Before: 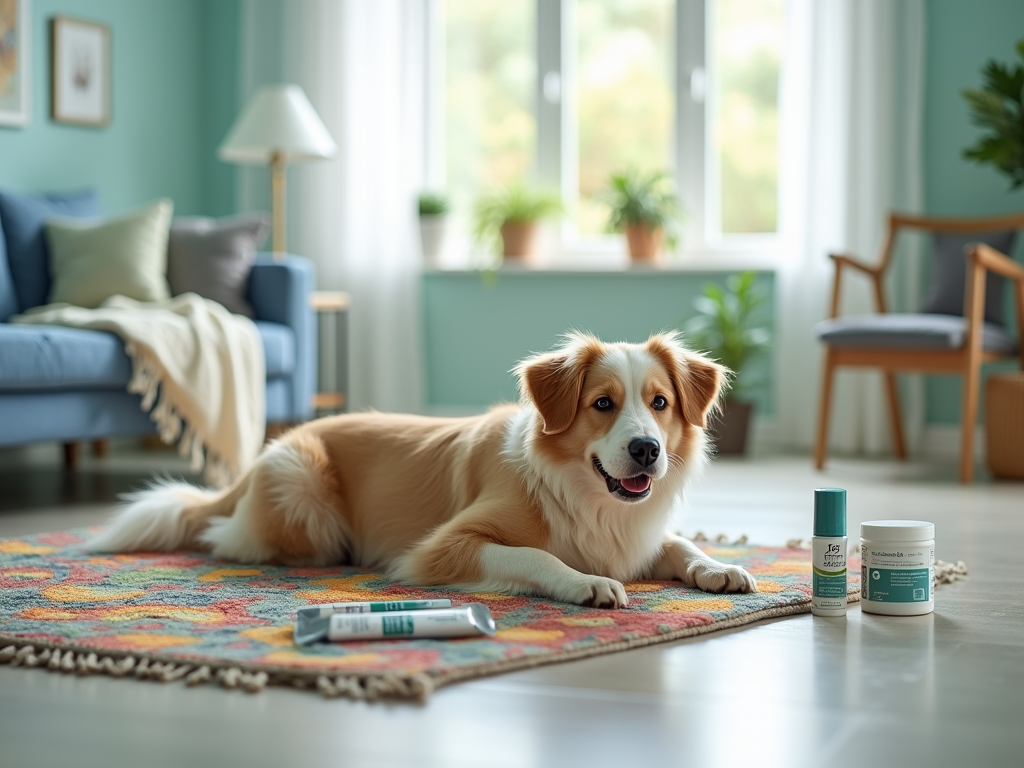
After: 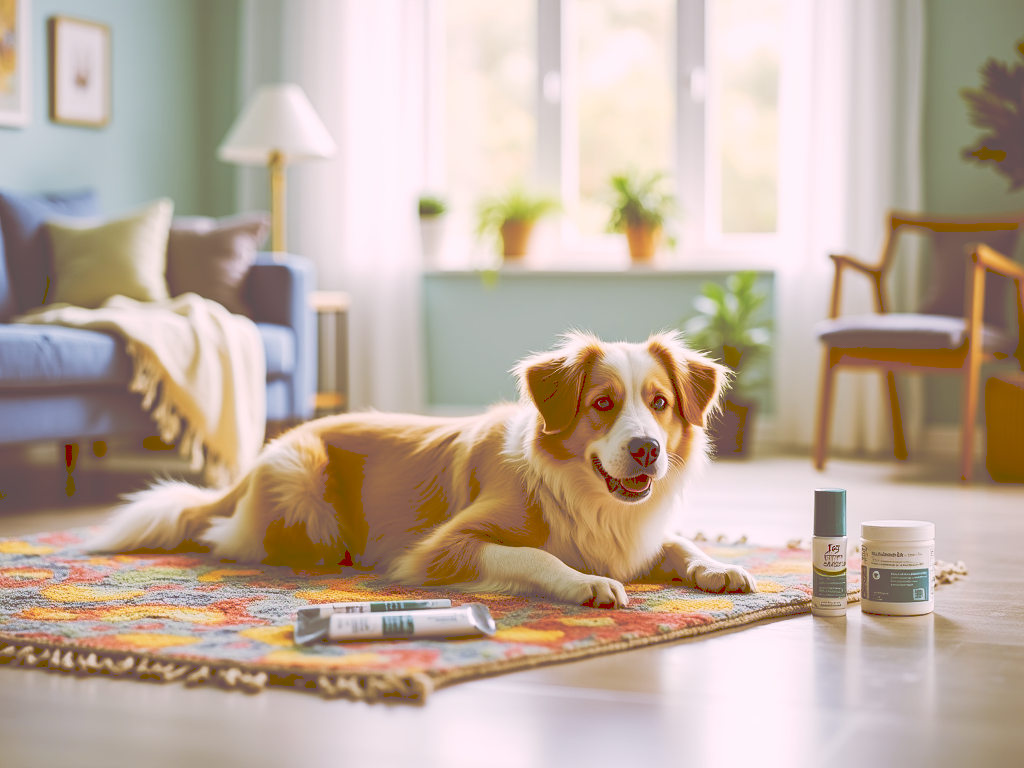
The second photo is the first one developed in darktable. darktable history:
tone curve: curves: ch0 [(0, 0) (0.003, 0.334) (0.011, 0.338) (0.025, 0.338) (0.044, 0.338) (0.069, 0.339) (0.1, 0.342) (0.136, 0.343) (0.177, 0.349) (0.224, 0.36) (0.277, 0.385) (0.335, 0.42) (0.399, 0.465) (0.468, 0.535) (0.543, 0.632) (0.623, 0.73) (0.709, 0.814) (0.801, 0.879) (0.898, 0.935) (1, 1)], preserve colors none
color look up table: target L [96.46, 94.93, 93.58, 89.1, 80.97, 77.63, 70.95, 73.93, 65.95, 59.81, 57.85, 52.67, 48.4, 41.92, 37.83, 15.49, 10.17, 78.82, 59.85, 69.66, 61.51, 49.31, 58.82, 43.89, 54.31, 43.32, 36.43, 24.92, 30.77, 20.65, 17.08, 86.48, 79.15, 70.1, 57.57, 51.92, 60.81, 49.4, 43.93, 33.77, 31.73, 26.61, 19.24, 11.36, 84.14, 74.1, 61.72, 43.22, 30.8], target a [12.74, 2.975, -16.42, -13.48, -43.06, -58.11, -34.9, -15.68, -13.85, 4.382, -8.882, -24.54, -23.92, -3.328, -7.587, 36.94, 45.81, 21.21, 47.51, 25.75, 35.38, 64.32, 20.44, 77.18, 31.66, 29.83, 57.7, 73.01, 19.64, 51.92, 59.01, 27.07, 17.11, 53.58, 16.06, 68.26, 36.06, 38.76, 13.07, 32.19, 64.62, 49.27, 30.92, 48.08, -25.43, -0.638, -1.862, -1.782, 0.038], target b [5.225, 31.43, 75.5, 4.226, 31, 49.71, 85.07, 10.26, 42.7, 102.35, 5.346, 17.9, 82.7, 71.61, 64.42, 26.1, 16.93, 30.76, 8.225, 44.23, 105.2, 83.5, 8.265, 10.68, 92.8, 60.9, 62.22, 42.27, 52.29, 34.99, 28.77, -11.6, -3.625, -40.22, -28.82, -13.05, -51.63, -19.32, -3.563, -54.77, -53.23, -28.69, -0.004, 18.79, -18.76, -21.72, -47.24, -25.2, 10.03], num patches 49
